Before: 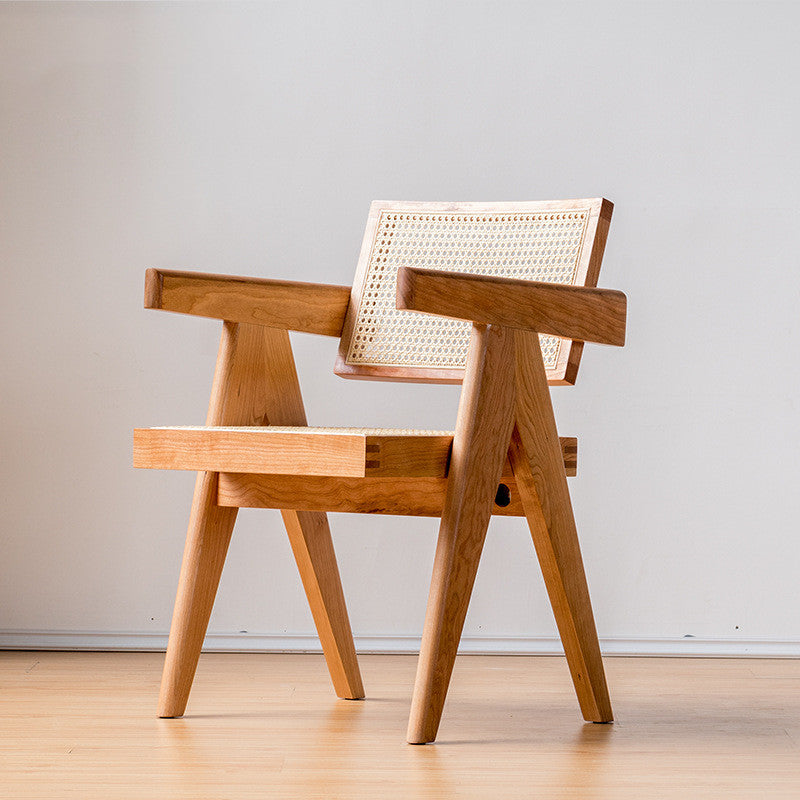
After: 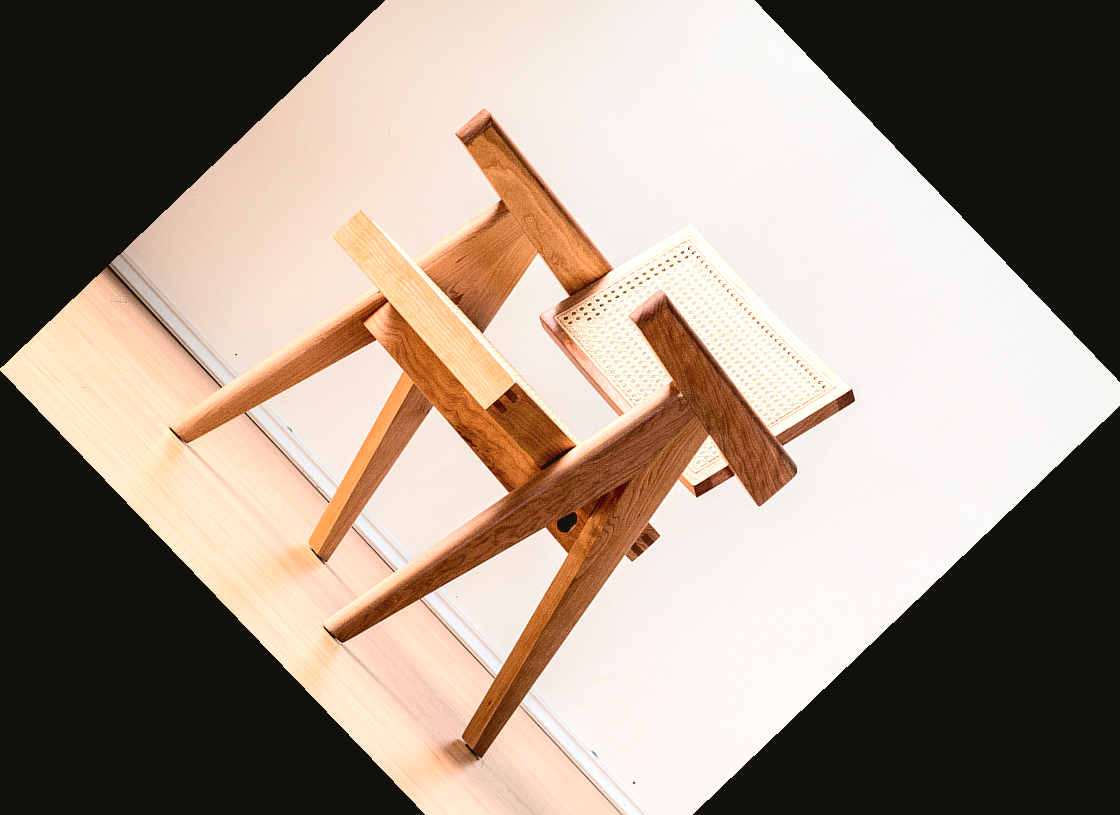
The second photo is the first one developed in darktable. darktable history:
tone equalizer: -8 EV -0.75 EV, -7 EV -0.7 EV, -6 EV -0.6 EV, -5 EV -0.4 EV, -3 EV 0.4 EV, -2 EV 0.6 EV, -1 EV 0.7 EV, +0 EV 0.75 EV, edges refinement/feathering 500, mask exposure compensation -1.57 EV, preserve details no
crop and rotate: angle -46.26°, top 16.234%, right 0.912%, bottom 11.704%
tone curve: curves: ch0 [(0, 0.049) (0.175, 0.178) (0.466, 0.498) (0.715, 0.767) (0.819, 0.851) (1, 0.961)]; ch1 [(0, 0) (0.437, 0.398) (0.476, 0.466) (0.505, 0.505) (0.534, 0.544) (0.595, 0.608) (0.641, 0.643) (1, 1)]; ch2 [(0, 0) (0.359, 0.379) (0.437, 0.44) (0.489, 0.495) (0.518, 0.537) (0.579, 0.579) (1, 1)], color space Lab, independent channels, preserve colors none
